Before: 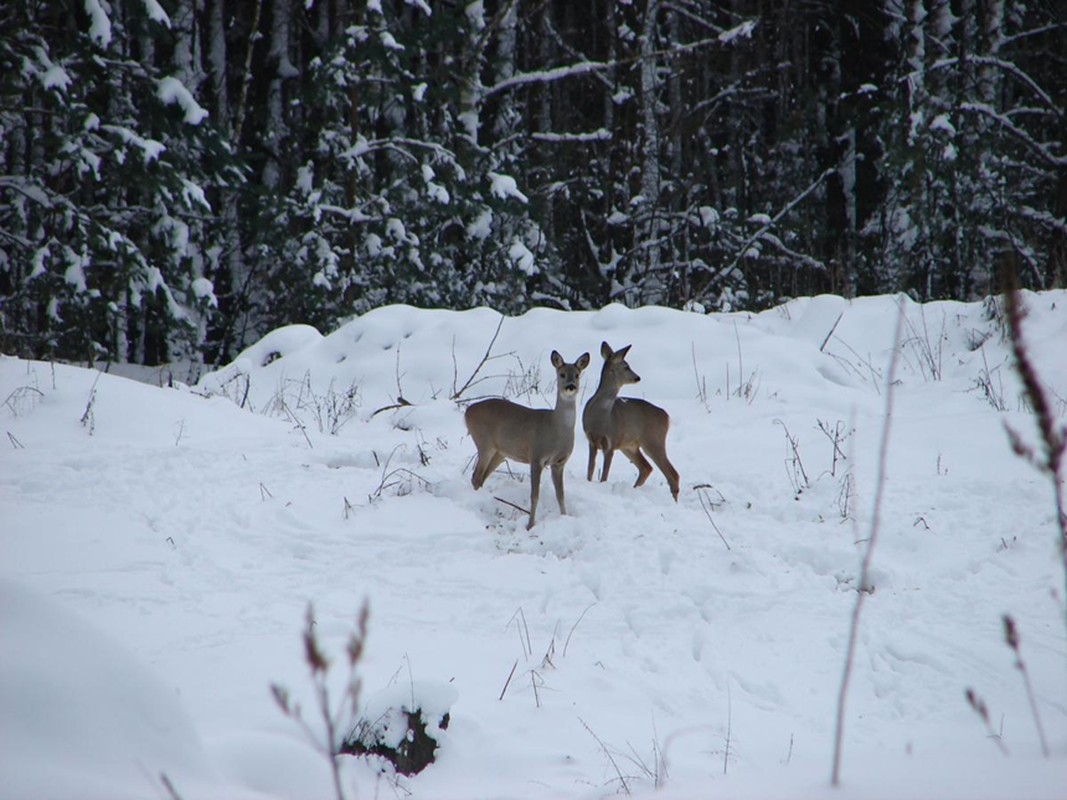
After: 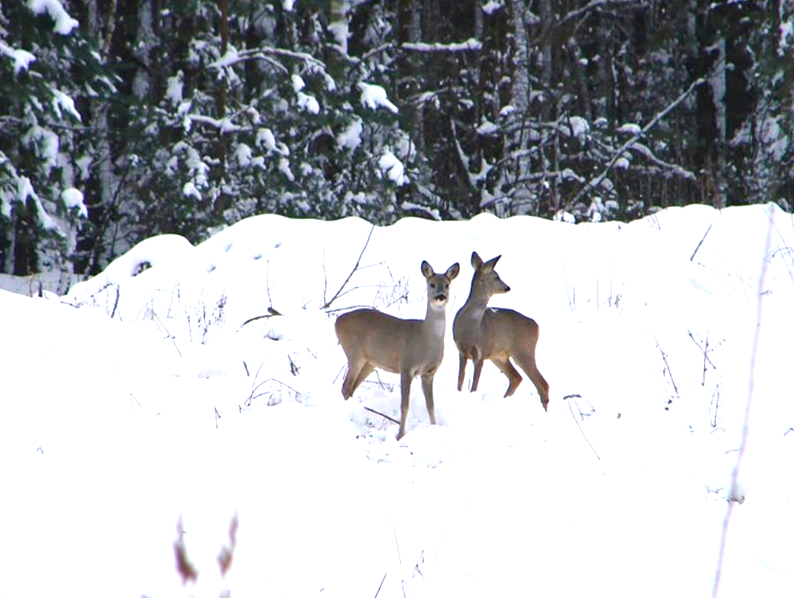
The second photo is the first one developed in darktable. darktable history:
color correction: highlights a* 3.27, highlights b* 2.01, saturation 1.19
exposure: black level correction 0, exposure 1.2 EV, compensate exposure bias true, compensate highlight preservation false
crop and rotate: left 12.212%, top 11.346%, right 13.313%, bottom 13.802%
